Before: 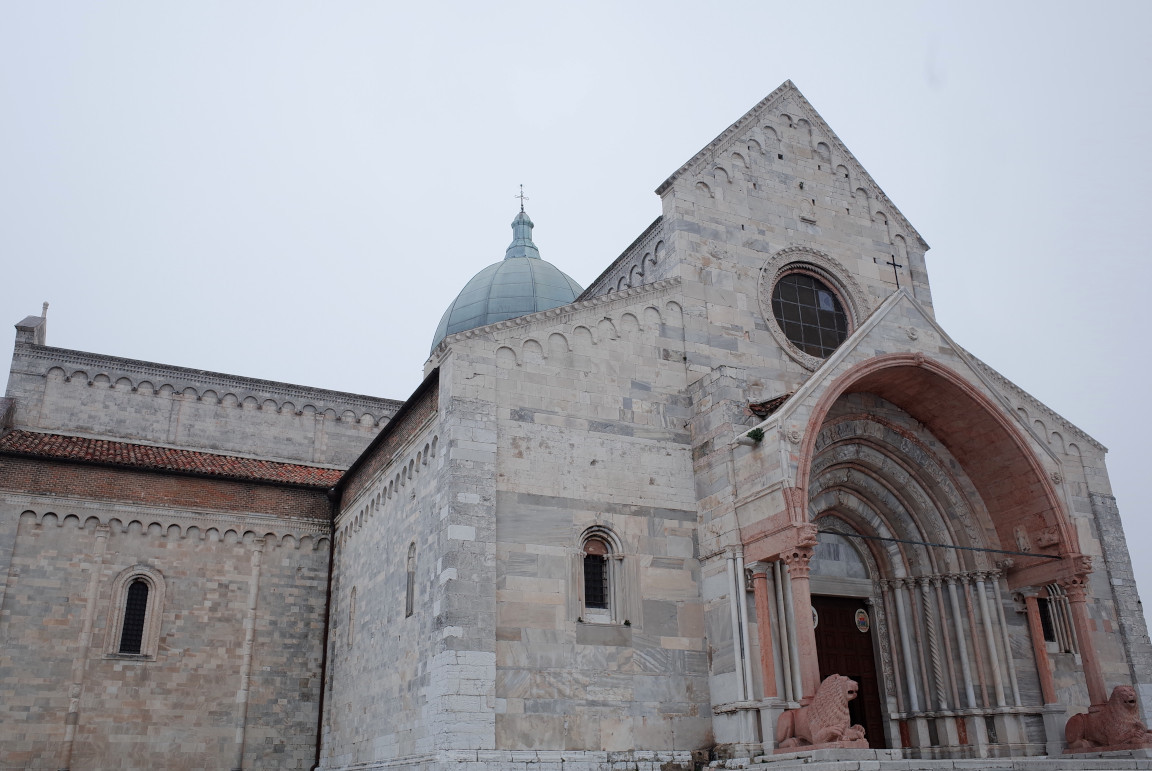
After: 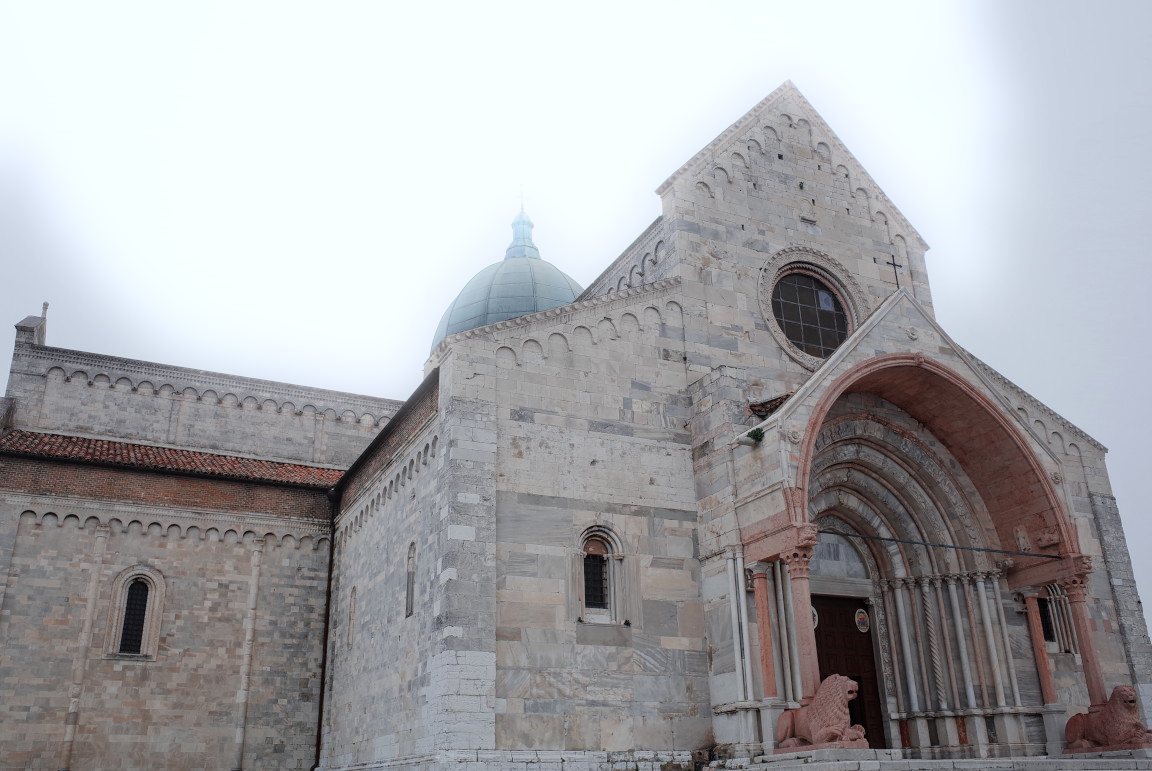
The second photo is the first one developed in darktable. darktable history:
bloom: size 5%, threshold 95%, strength 15%
local contrast: detail 110%
